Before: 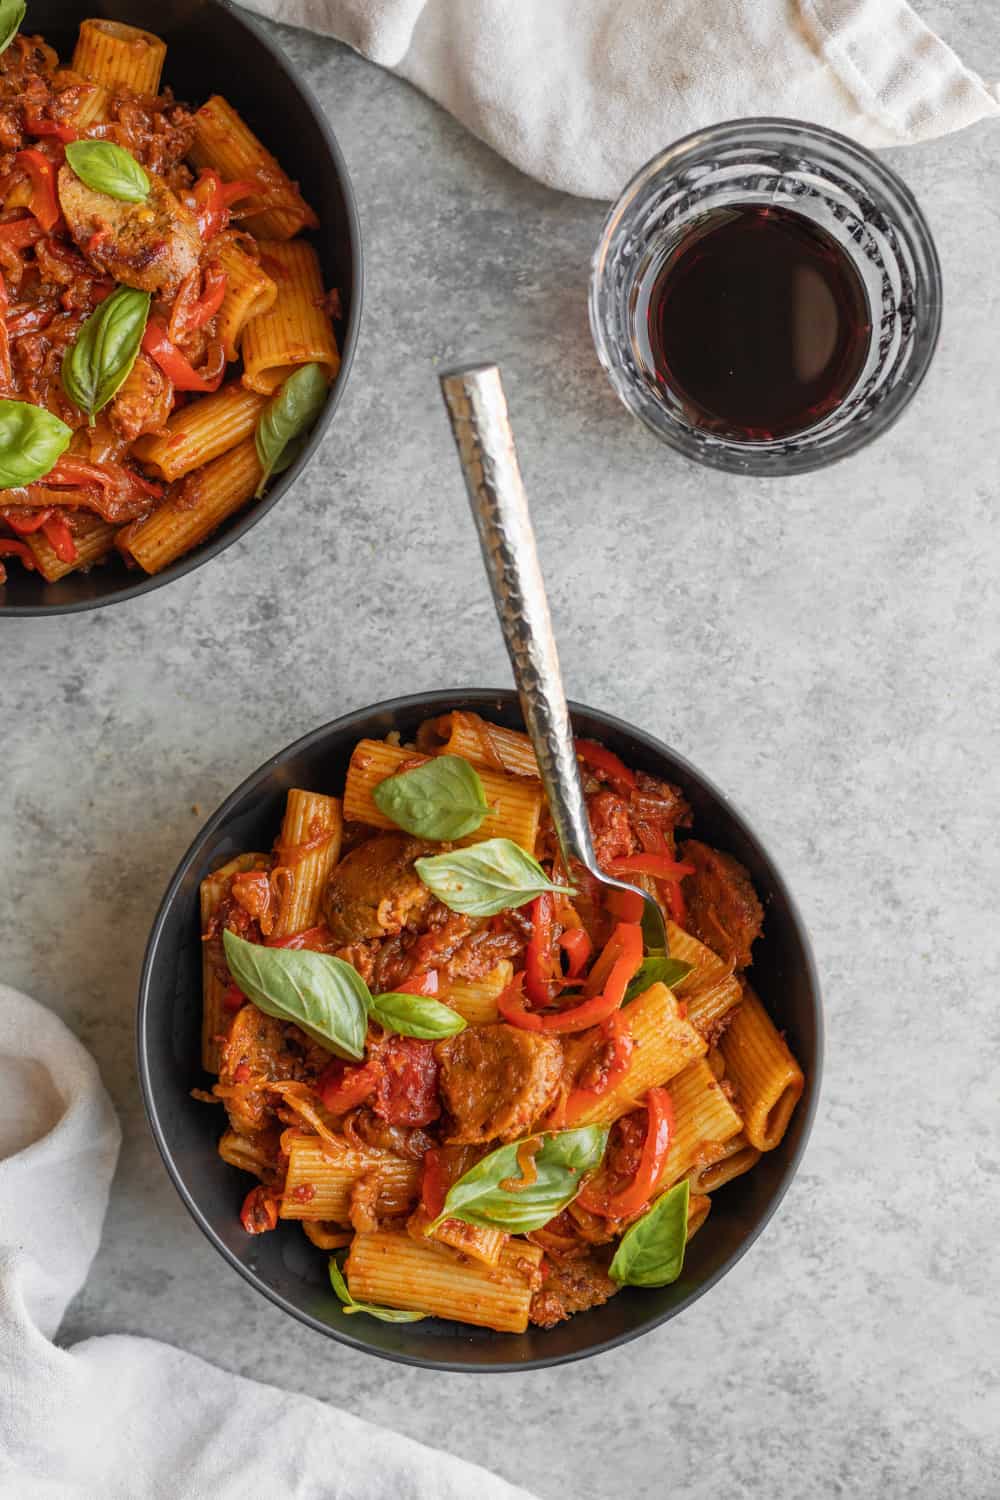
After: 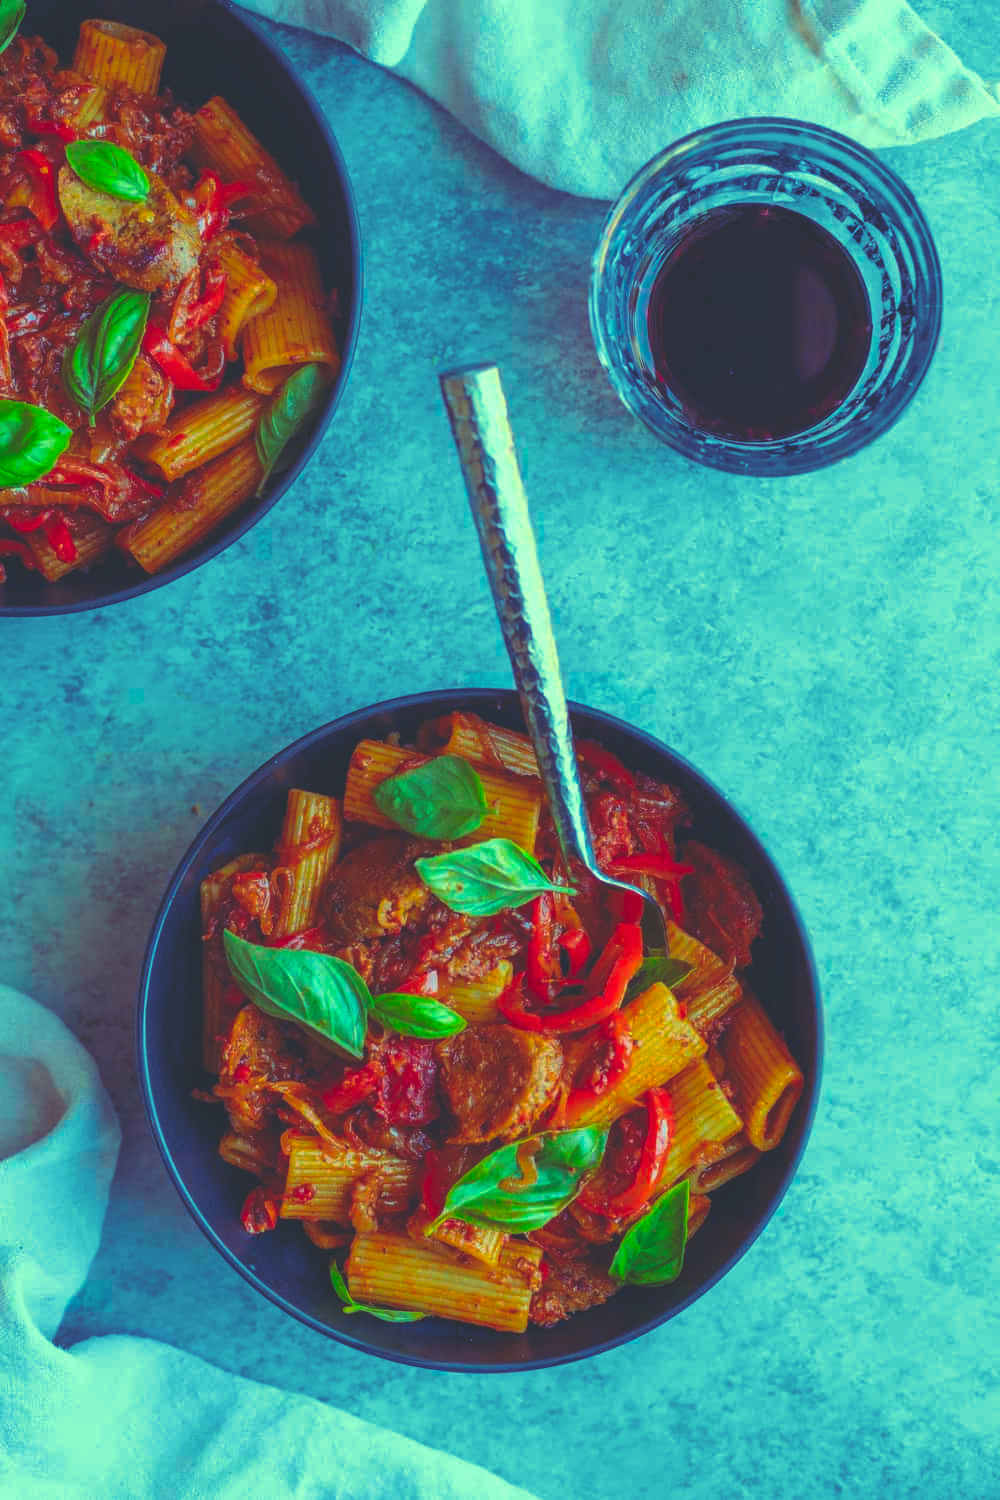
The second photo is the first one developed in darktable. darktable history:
rgb curve: curves: ch0 [(0, 0.186) (0.314, 0.284) (0.576, 0.466) (0.805, 0.691) (0.936, 0.886)]; ch1 [(0, 0.186) (0.314, 0.284) (0.581, 0.534) (0.771, 0.746) (0.936, 0.958)]; ch2 [(0, 0.216) (0.275, 0.39) (1, 1)], mode RGB, independent channels, compensate middle gray true, preserve colors none
color correction: highlights a* -10.77, highlights b* 9.8, saturation 1.72
